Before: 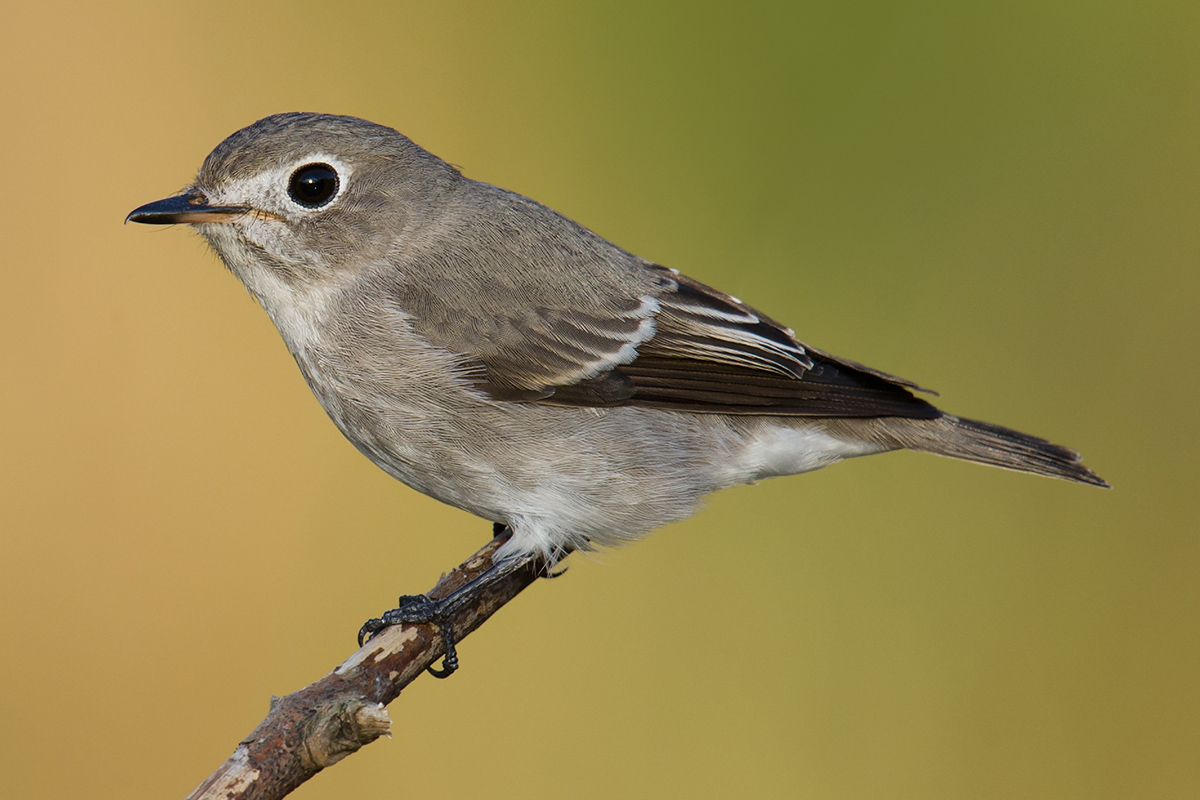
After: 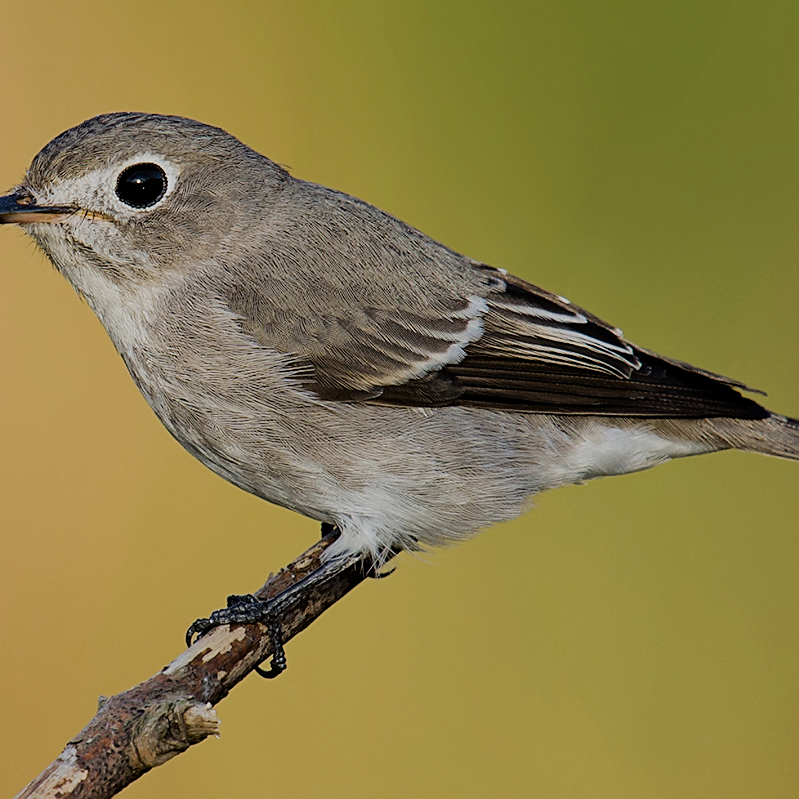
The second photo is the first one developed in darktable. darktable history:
filmic rgb: black relative exposure -7.43 EV, white relative exposure 4.89 EV, hardness 3.4
sharpen: on, module defaults
crop and rotate: left 14.334%, right 19.032%
haze removal: compatibility mode true, adaptive false
